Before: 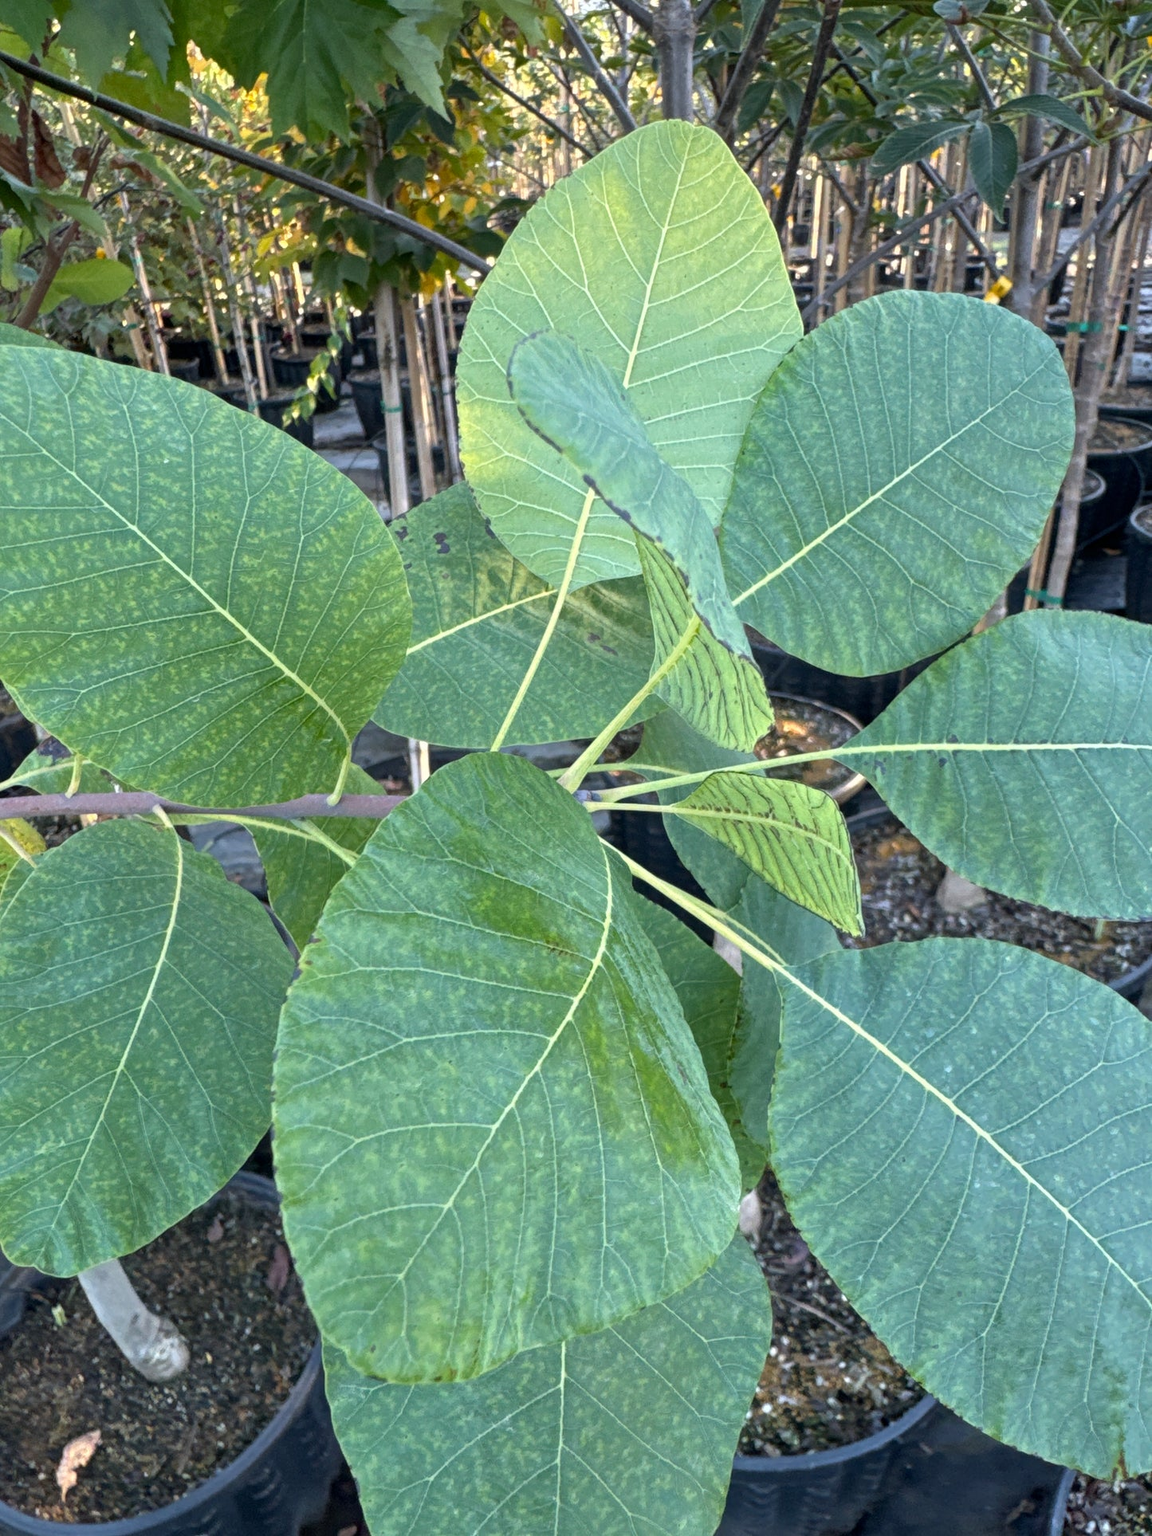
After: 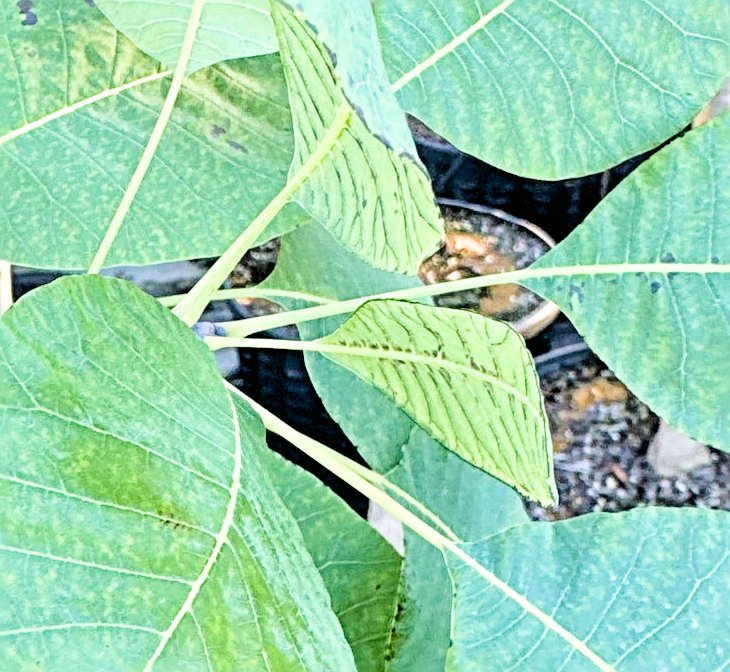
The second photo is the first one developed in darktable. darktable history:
velvia: on, module defaults
crop: left 36.479%, top 34.737%, right 12.94%, bottom 30.346%
tone equalizer: -8 EV -0.38 EV, -7 EV -0.425 EV, -6 EV -0.321 EV, -5 EV -0.207 EV, -3 EV 0.239 EV, -2 EV 0.321 EV, -1 EV 0.374 EV, +0 EV 0.438 EV, edges refinement/feathering 500, mask exposure compensation -1.57 EV, preserve details no
sharpen: radius 3.998
exposure: black level correction 0.009, exposure 1.432 EV, compensate highlight preservation false
filmic rgb: black relative exposure -7.65 EV, white relative exposure 4.56 EV, threshold 5.94 EV, hardness 3.61, enable highlight reconstruction true
color correction: highlights a* -0.233, highlights b* -0.126
